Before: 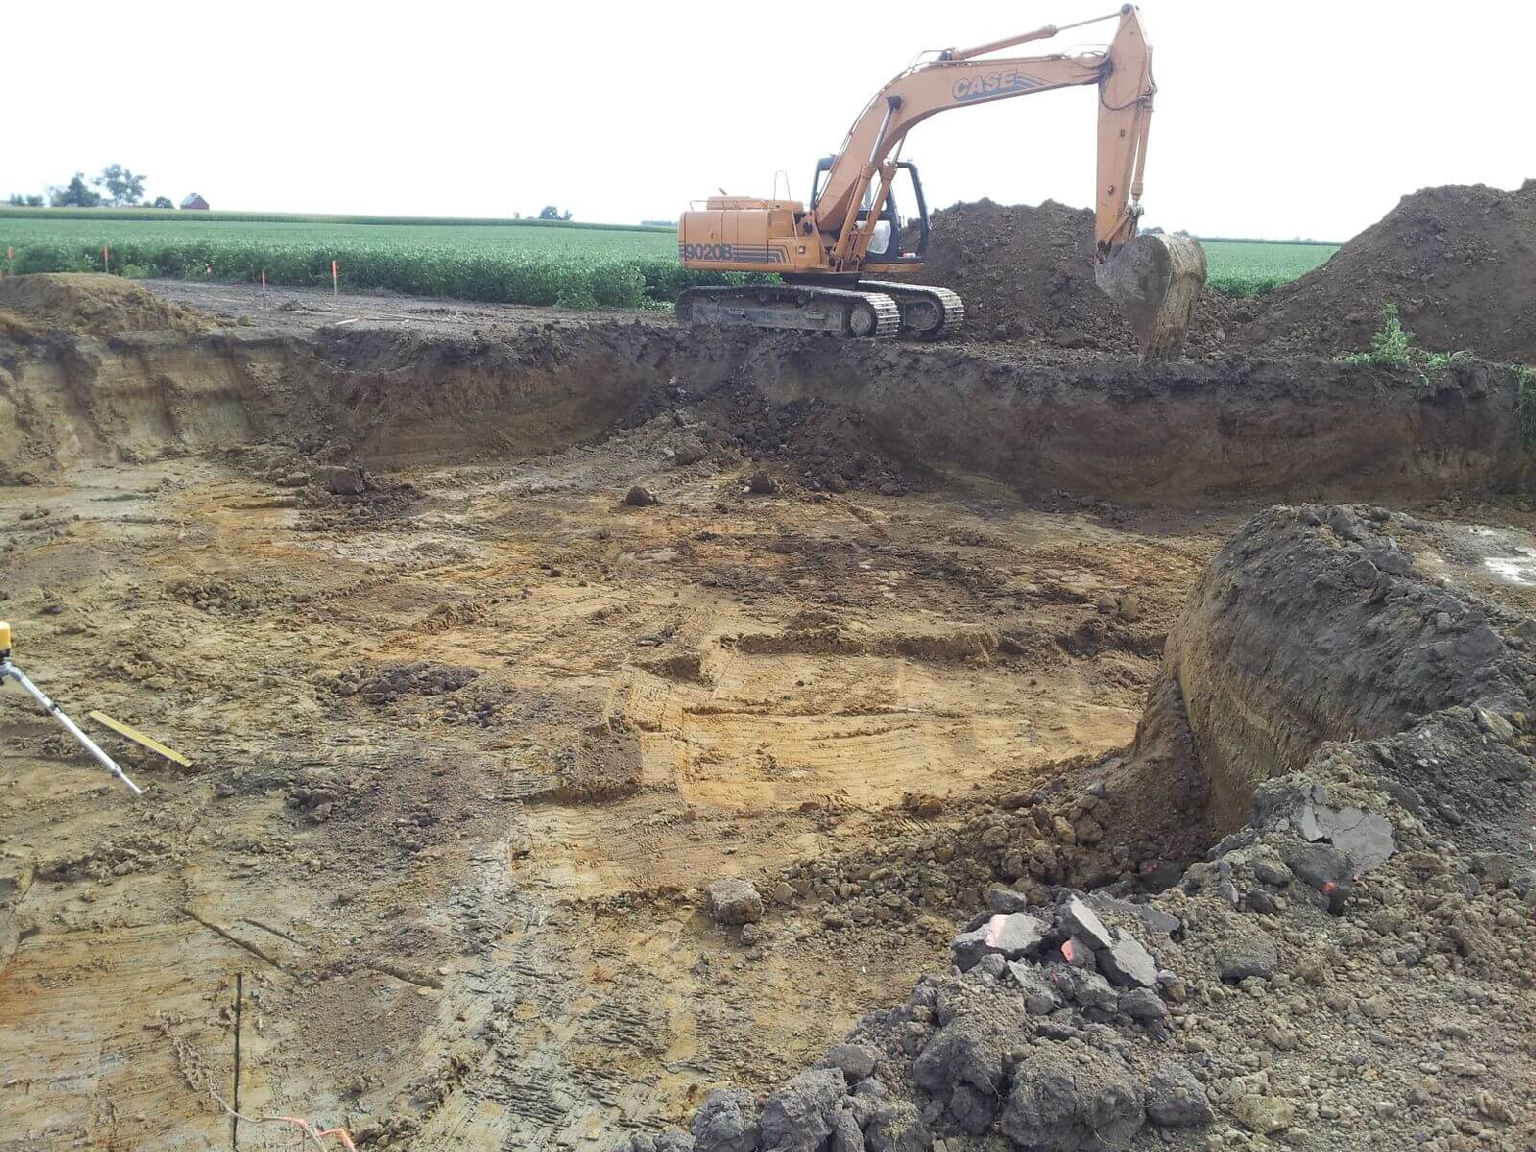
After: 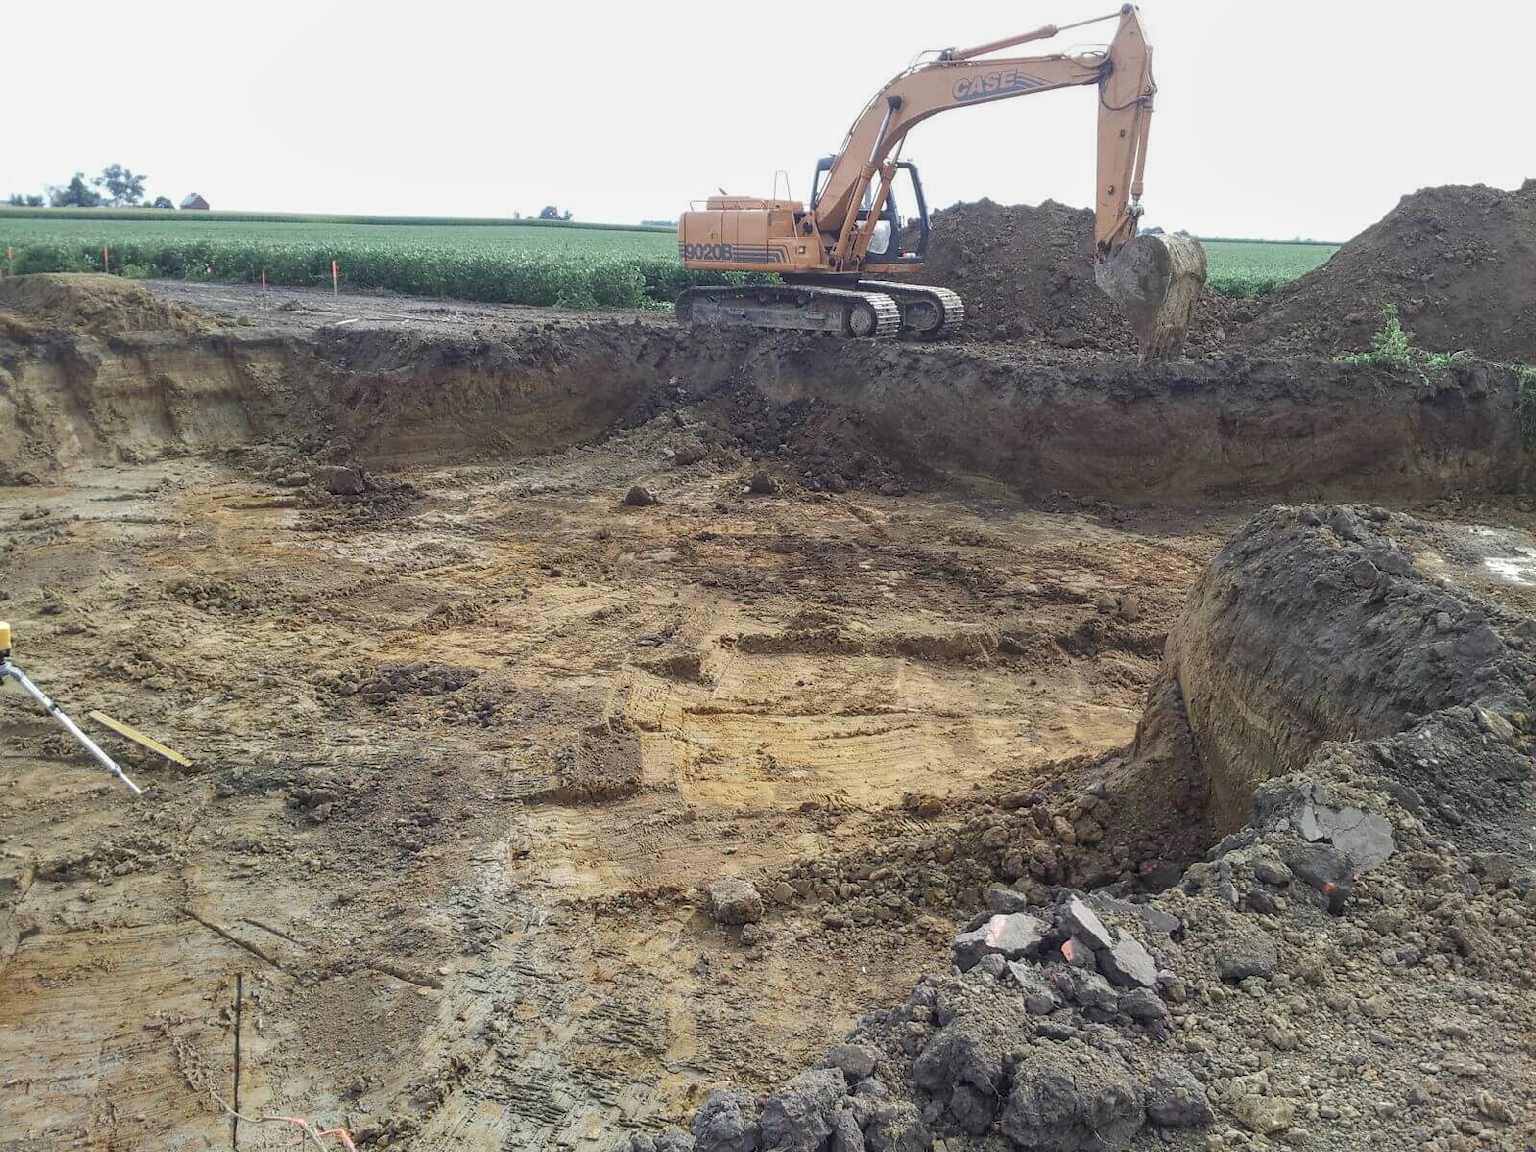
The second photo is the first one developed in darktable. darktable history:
contrast brightness saturation: contrast -0.08, brightness -0.04, saturation -0.11
local contrast: on, module defaults
